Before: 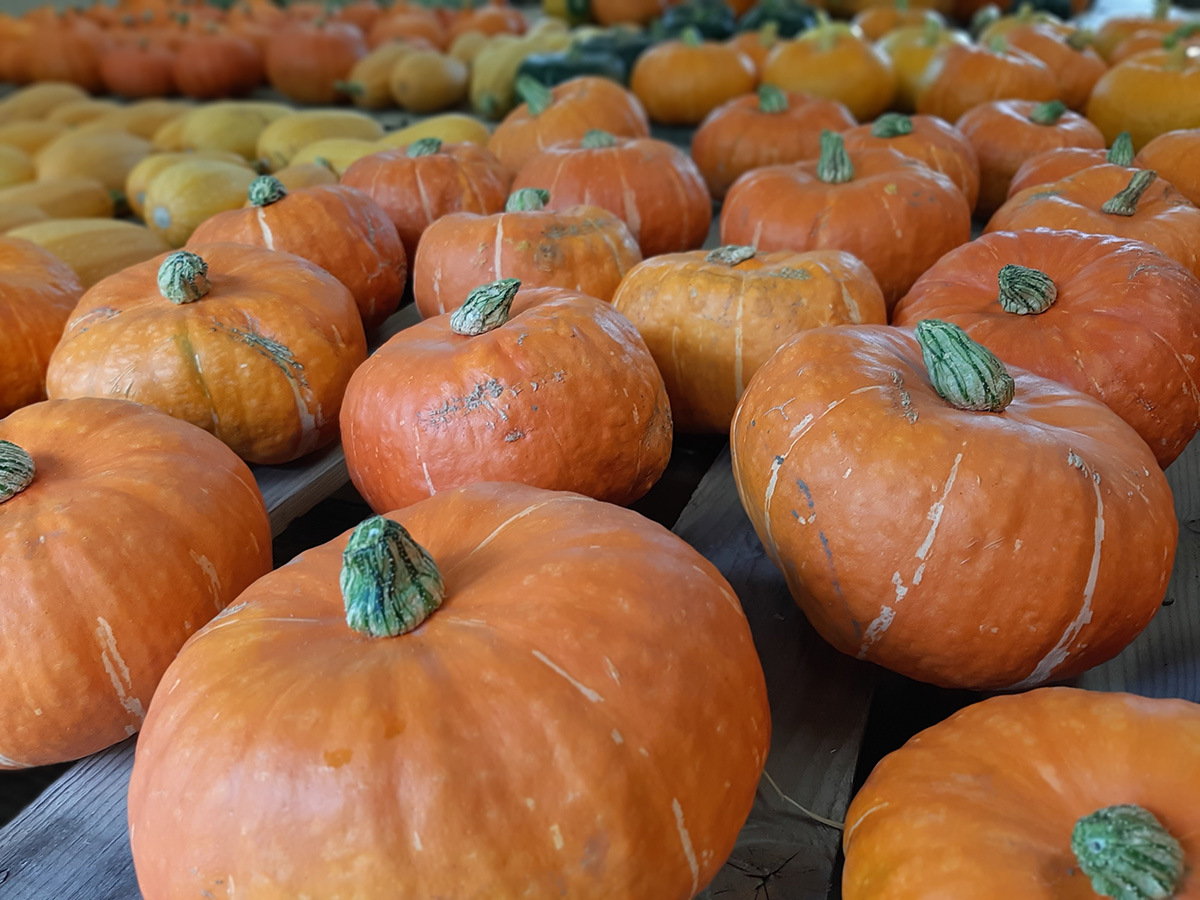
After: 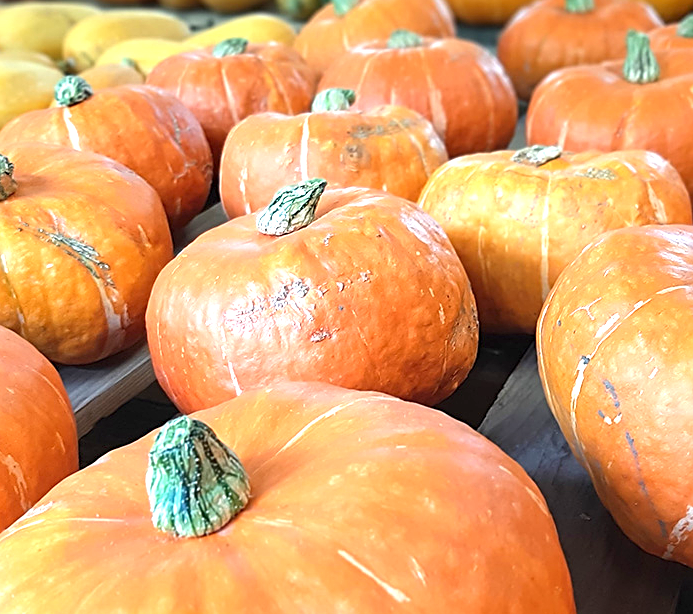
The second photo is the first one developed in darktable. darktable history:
exposure: exposure 1.5 EV, compensate highlight preservation false
sharpen: on, module defaults
crop: left 16.202%, top 11.208%, right 26.045%, bottom 20.557%
